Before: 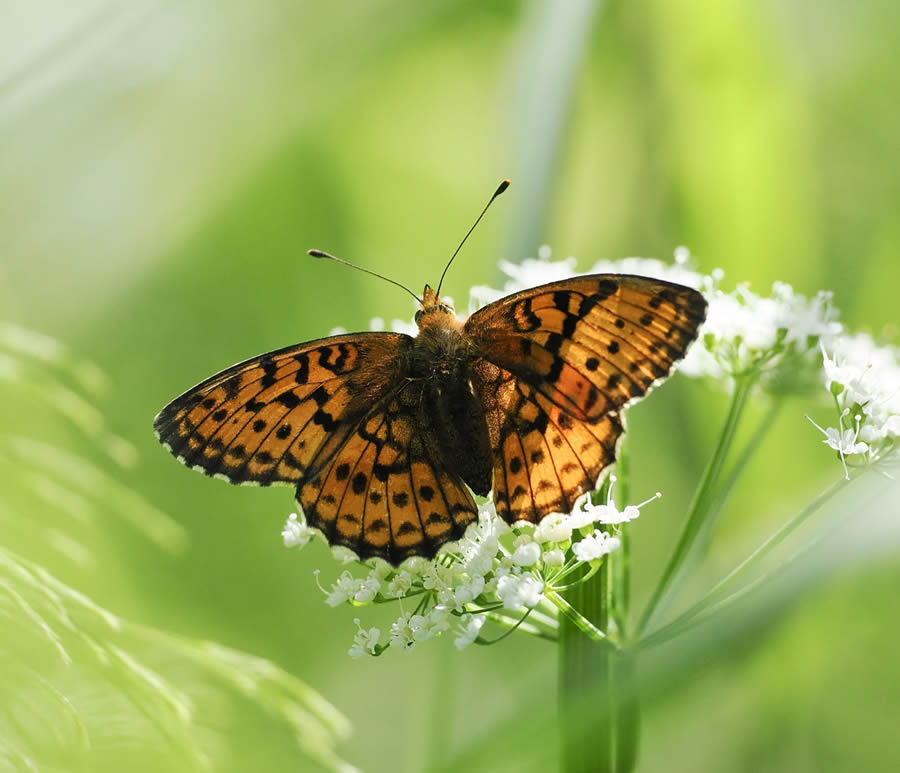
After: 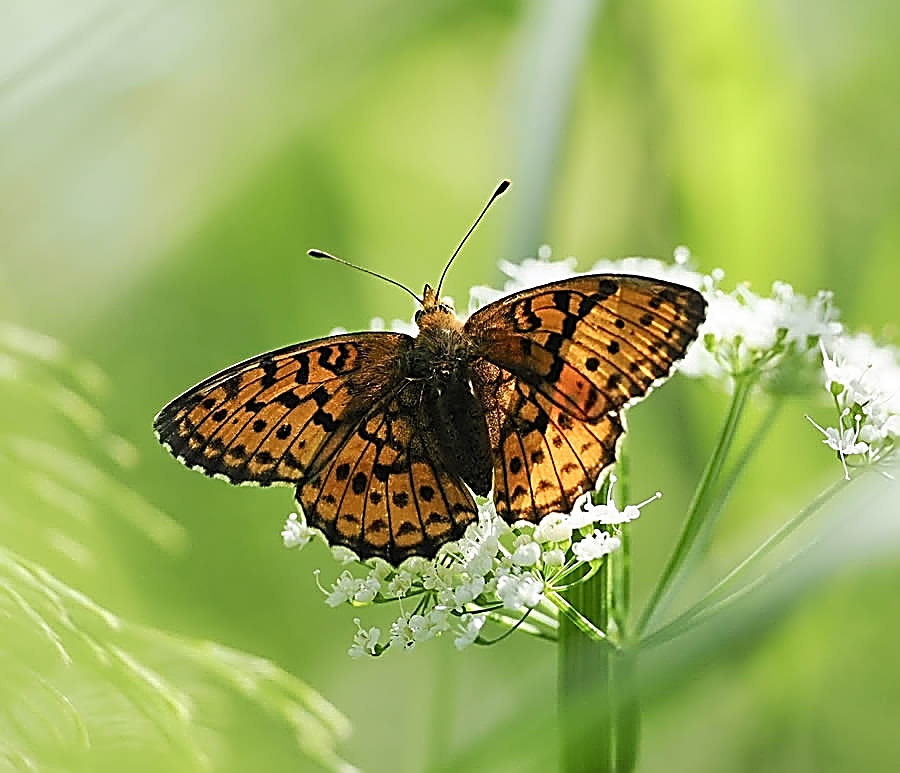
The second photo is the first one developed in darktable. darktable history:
sharpen: amount 1.846
